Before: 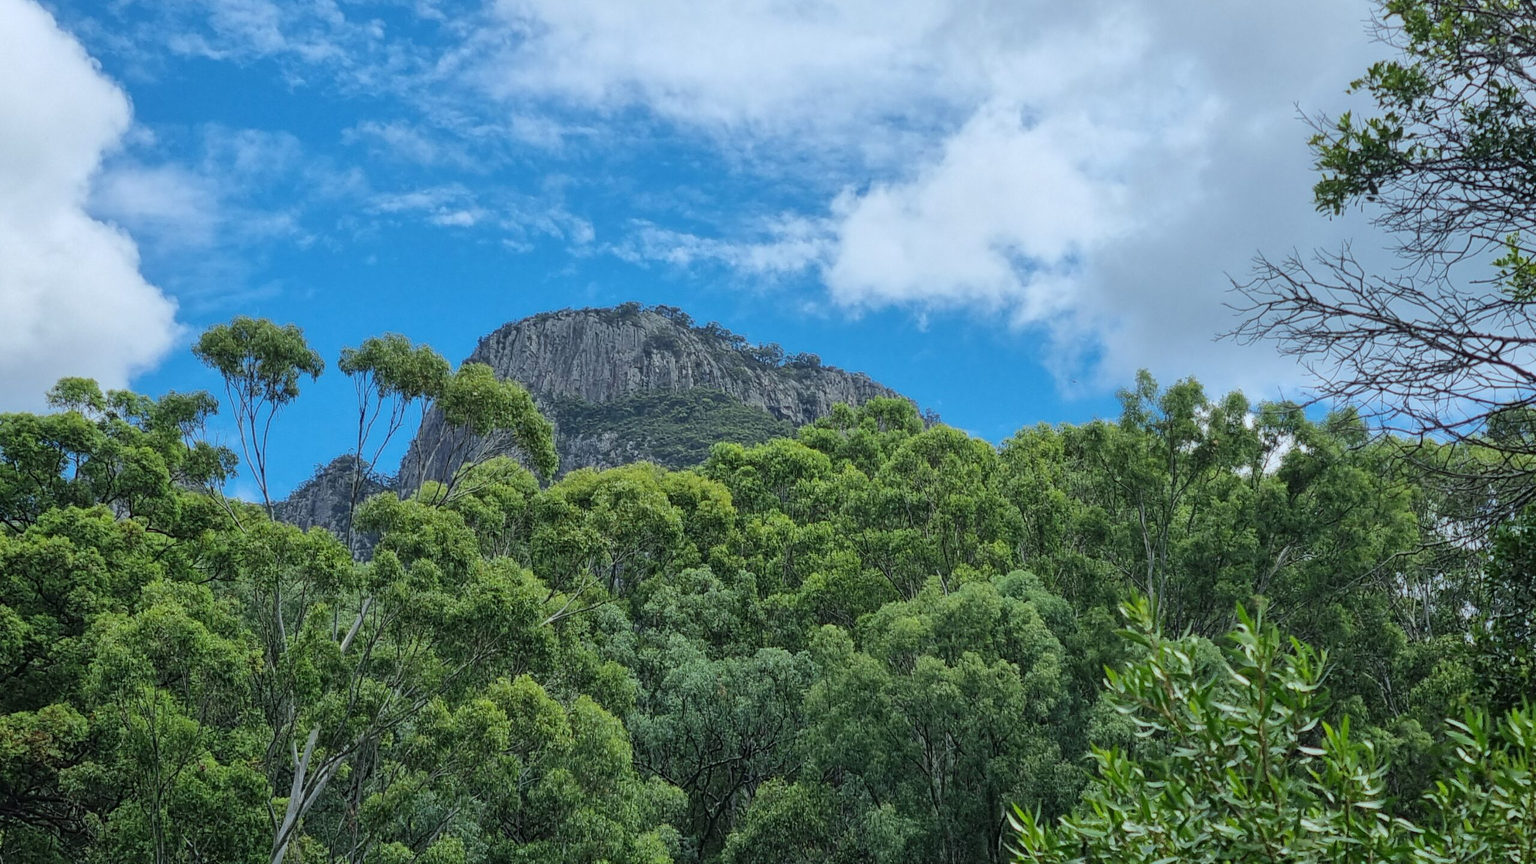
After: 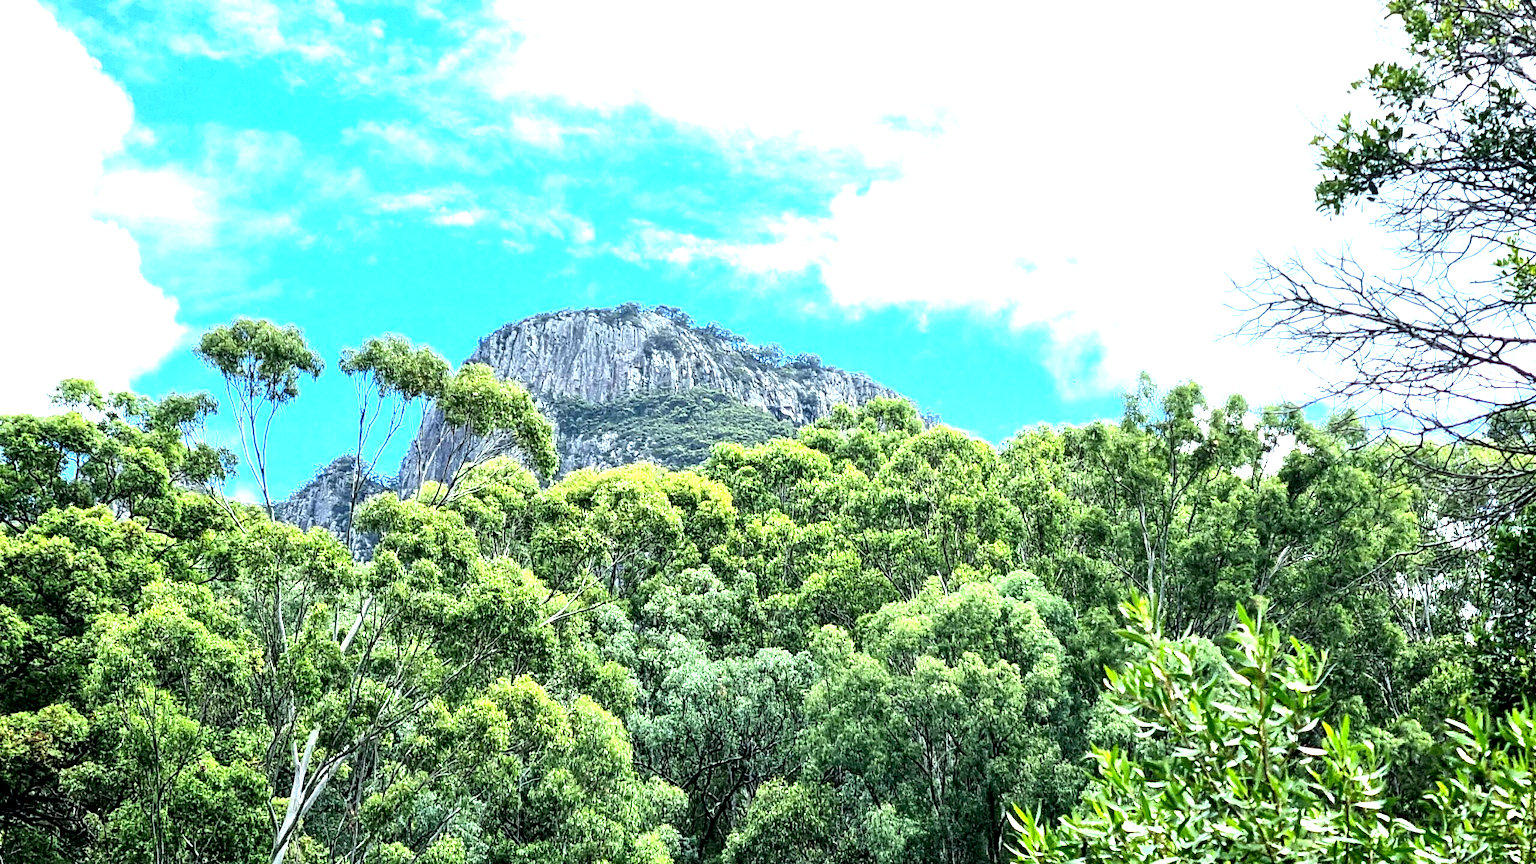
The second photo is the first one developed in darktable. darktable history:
exposure: black level correction 0.009, exposure 1.425 EV, compensate highlight preservation false
tone equalizer: -8 EV -0.75 EV, -7 EV -0.7 EV, -6 EV -0.6 EV, -5 EV -0.4 EV, -3 EV 0.4 EV, -2 EV 0.6 EV, -1 EV 0.7 EV, +0 EV 0.75 EV, edges refinement/feathering 500, mask exposure compensation -1.57 EV, preserve details no
